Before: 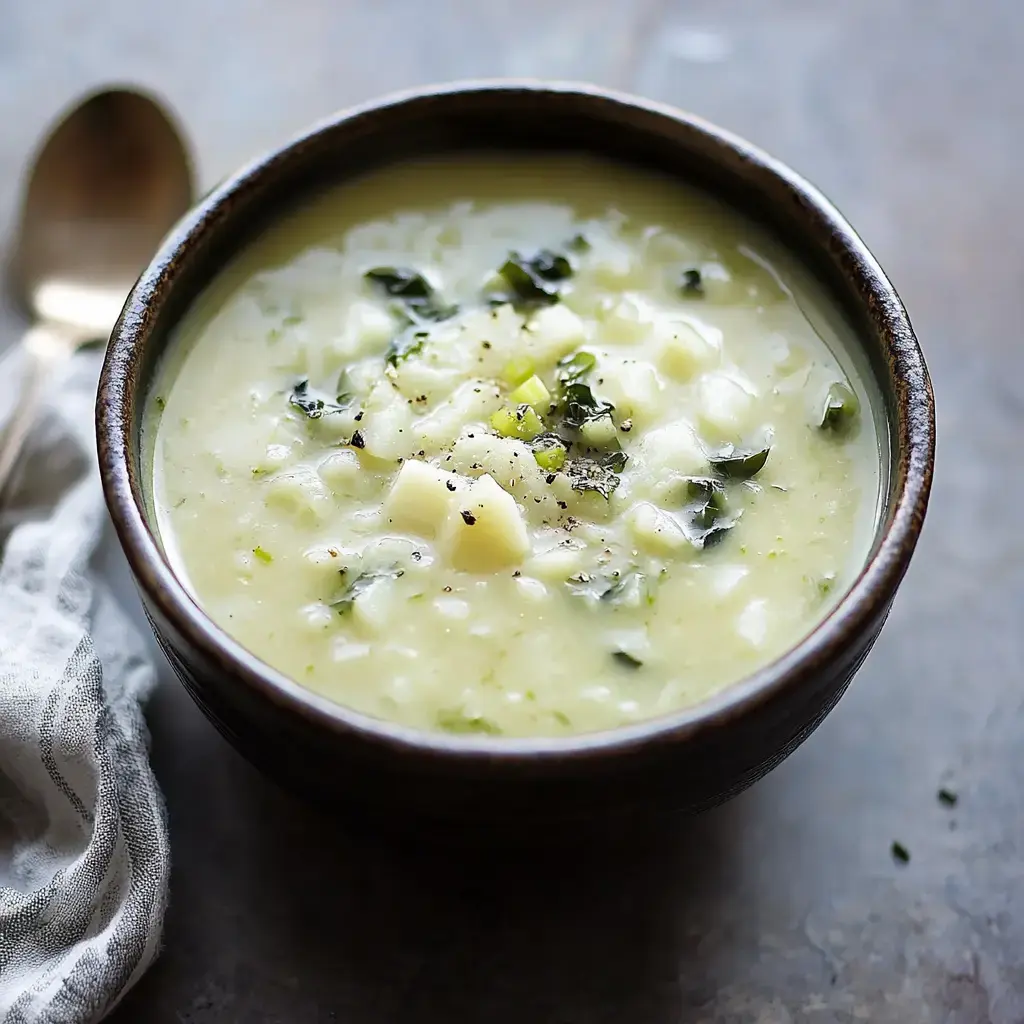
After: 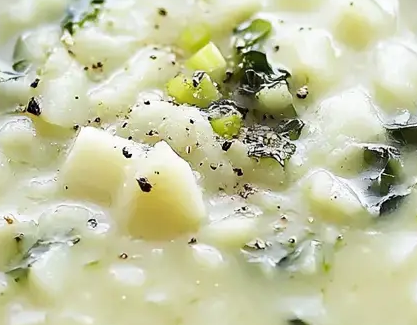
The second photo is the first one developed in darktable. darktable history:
crop: left 31.653%, top 32.587%, right 27.61%, bottom 35.578%
